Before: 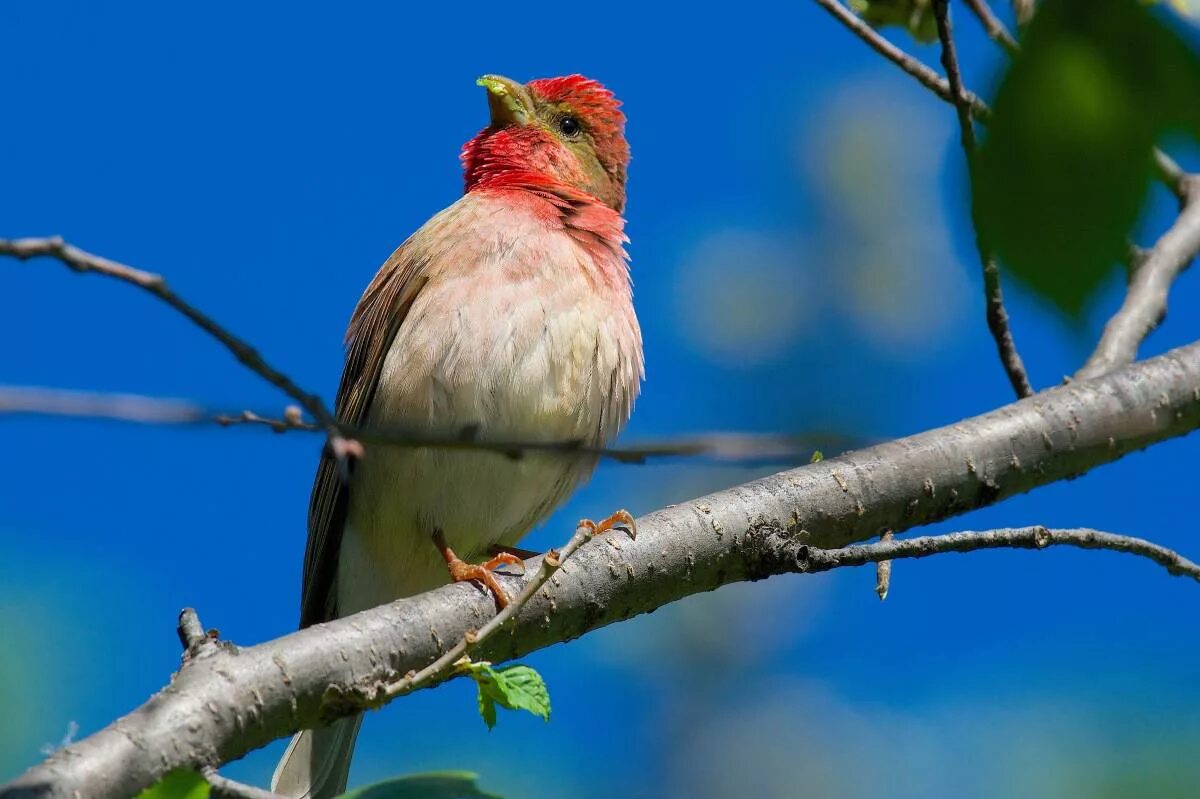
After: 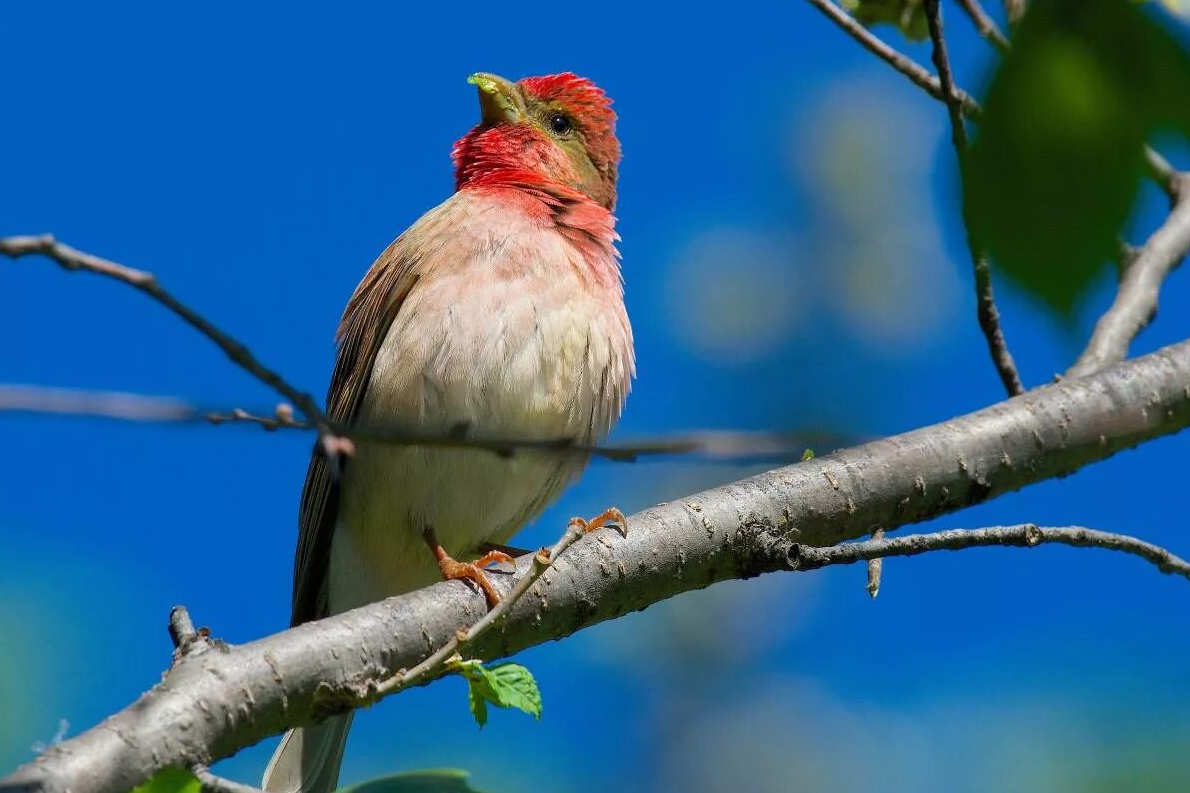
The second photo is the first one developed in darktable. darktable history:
crop and rotate: left 0.778%, top 0.349%, bottom 0.391%
